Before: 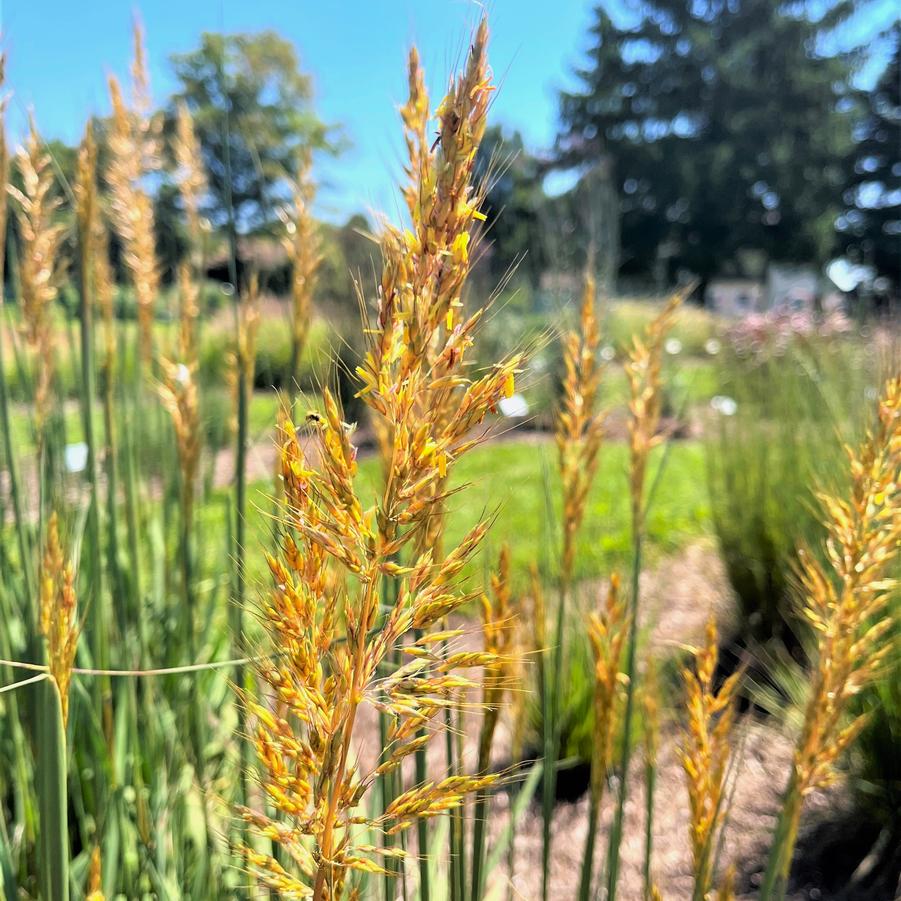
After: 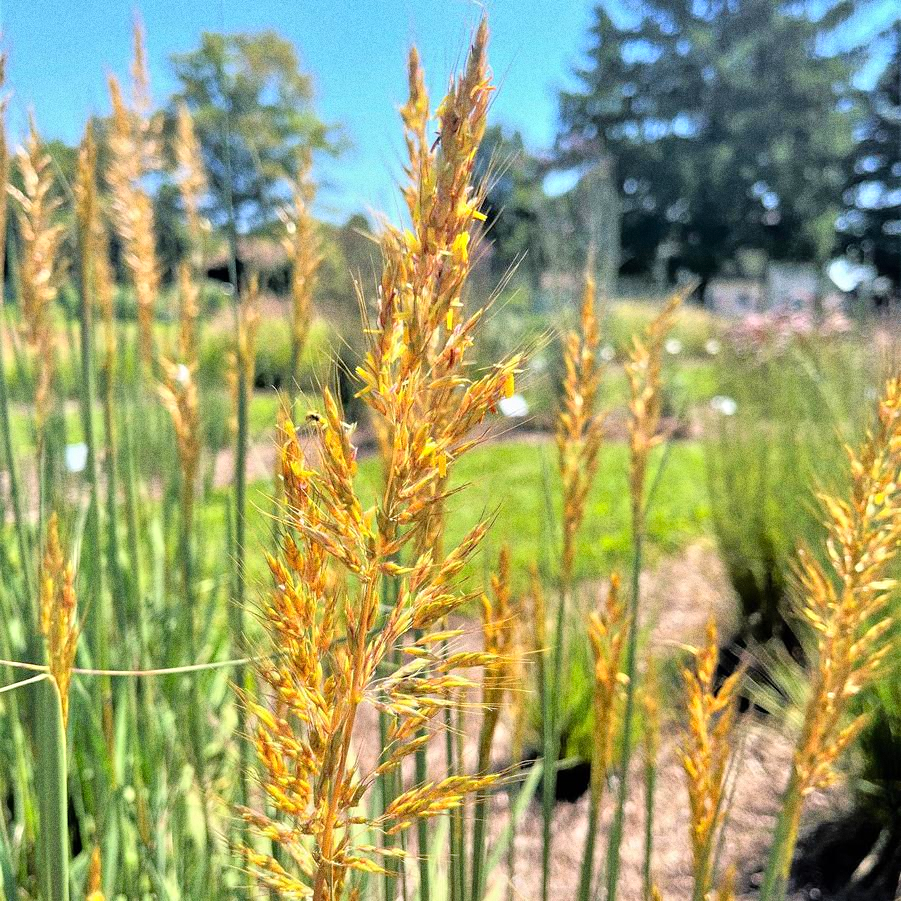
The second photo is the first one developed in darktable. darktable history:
grain: coarseness 0.09 ISO, strength 40%
tone equalizer: -7 EV 0.15 EV, -6 EV 0.6 EV, -5 EV 1.15 EV, -4 EV 1.33 EV, -3 EV 1.15 EV, -2 EV 0.6 EV, -1 EV 0.15 EV, mask exposure compensation -0.5 EV
